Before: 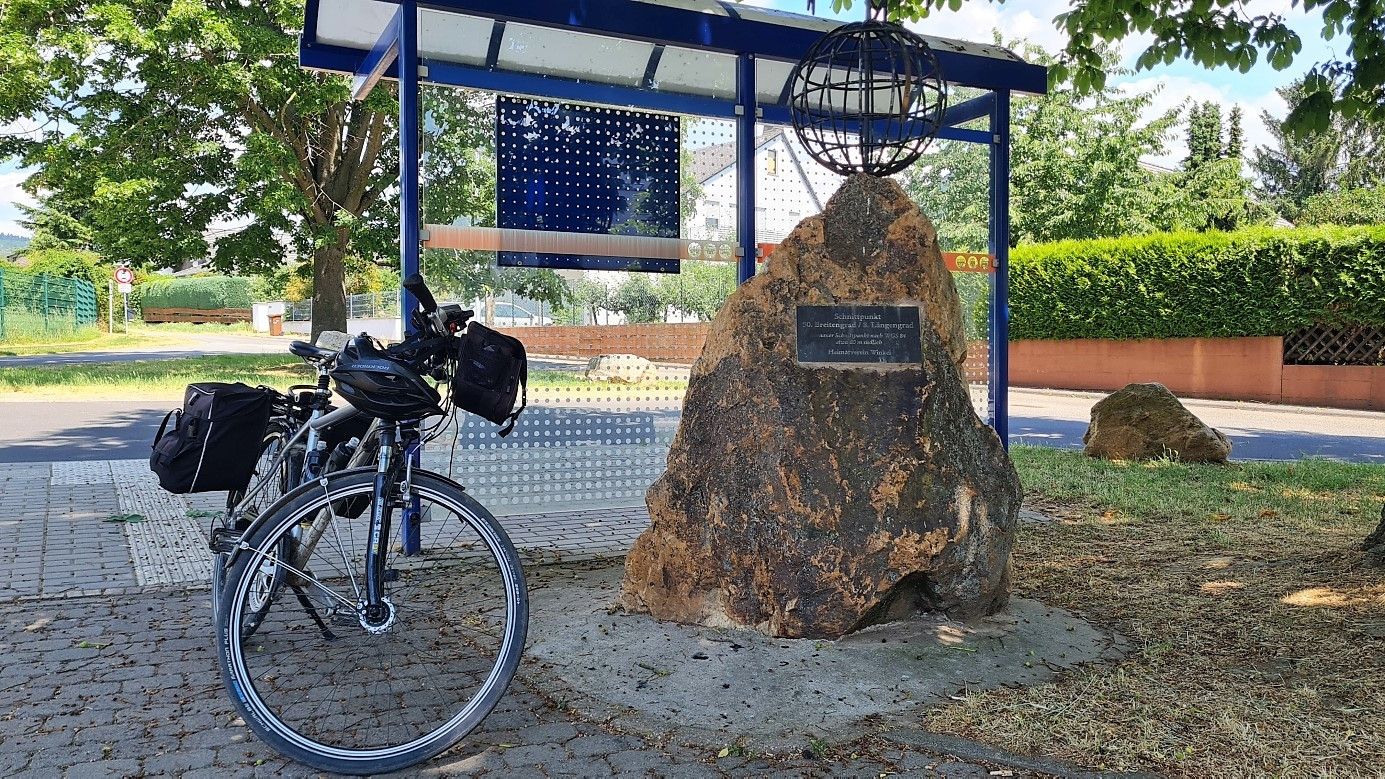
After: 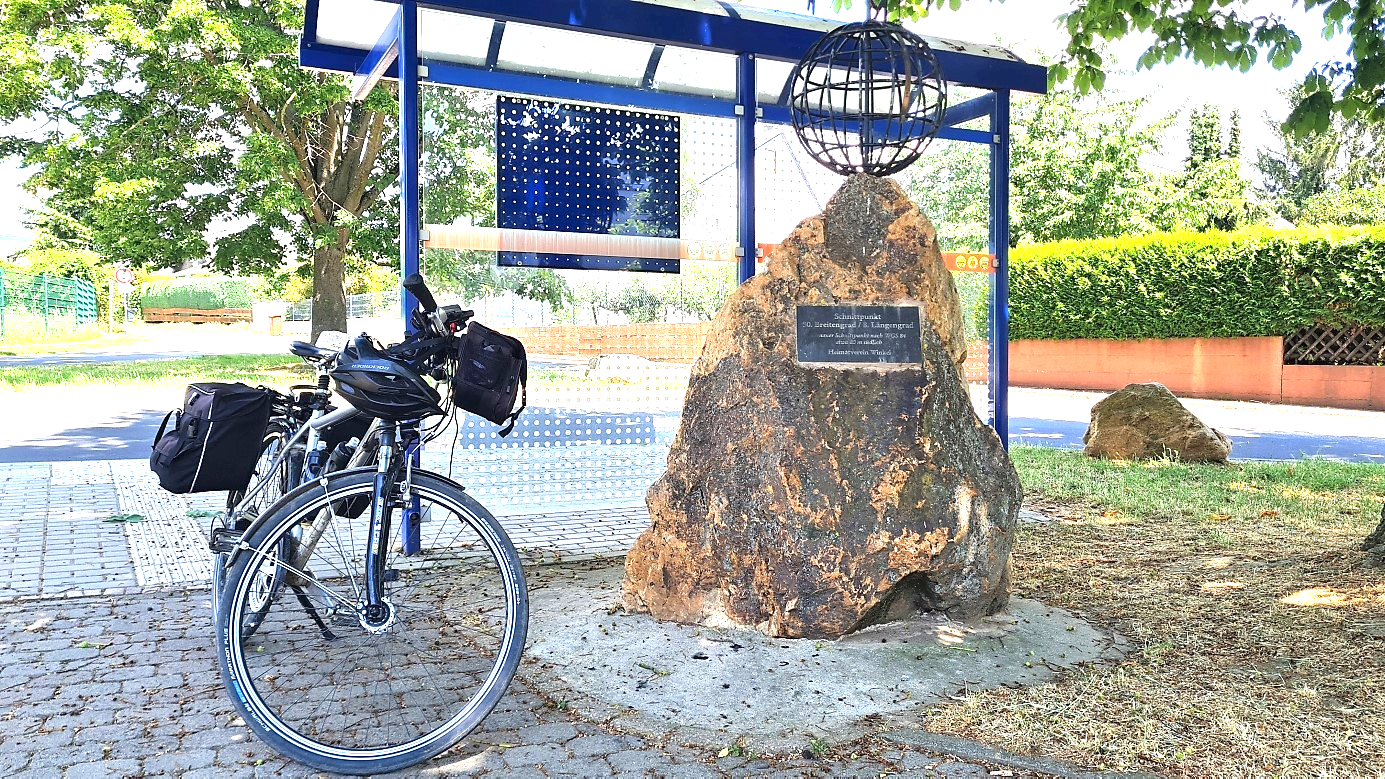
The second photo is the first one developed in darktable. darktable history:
exposure: exposure 1.518 EV, compensate exposure bias true, compensate highlight preservation false
